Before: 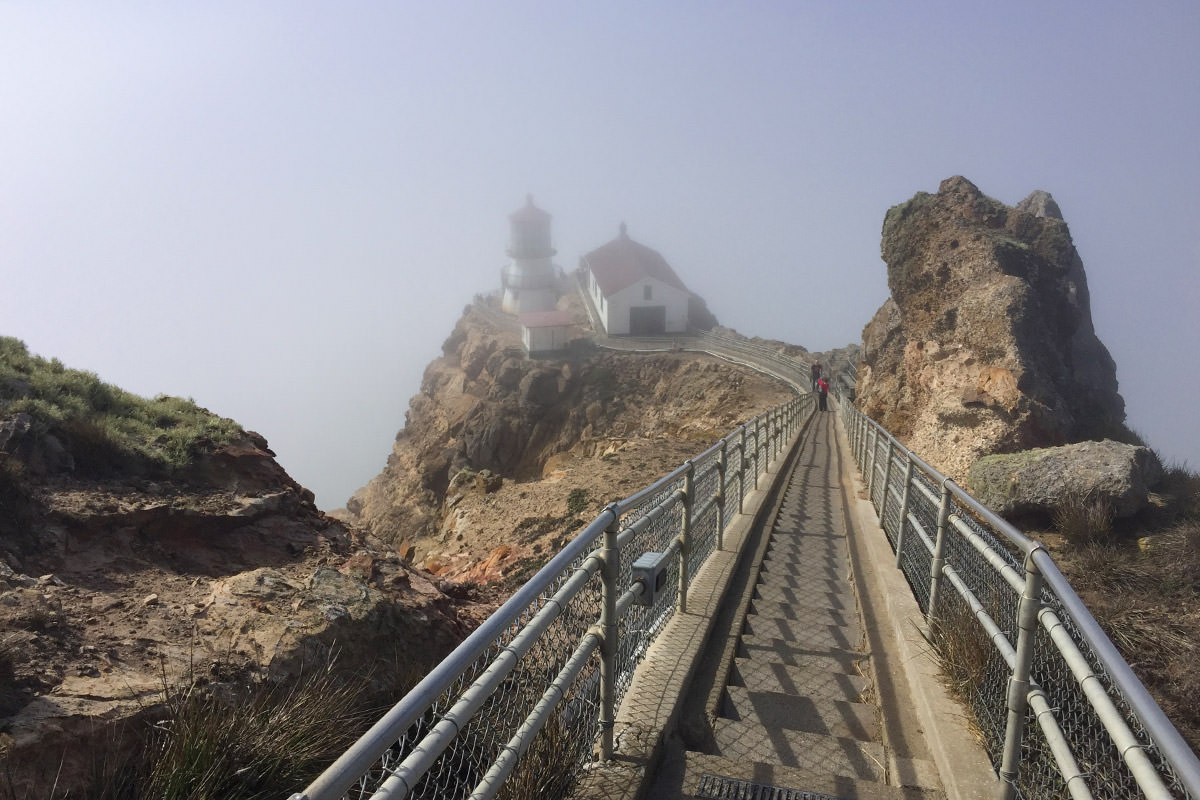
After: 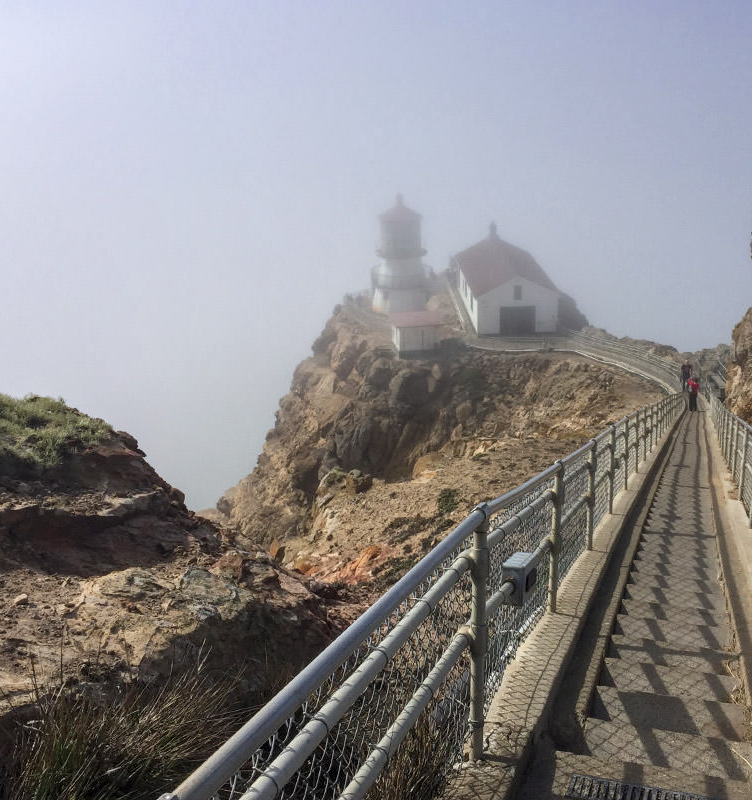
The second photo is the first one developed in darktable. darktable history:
crop: left 10.867%, right 26.384%
local contrast: on, module defaults
levels: mode automatic
